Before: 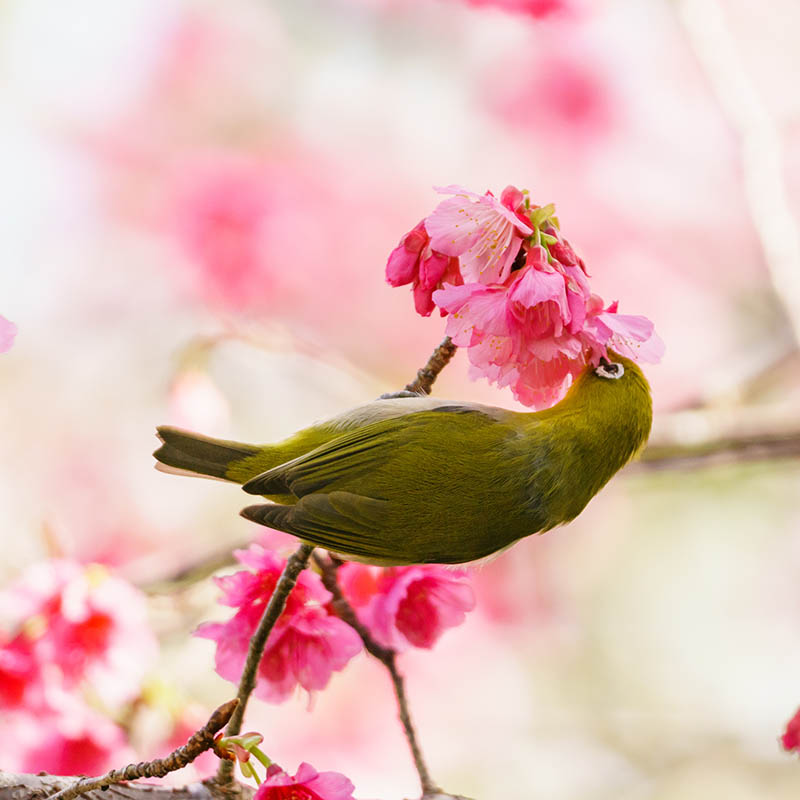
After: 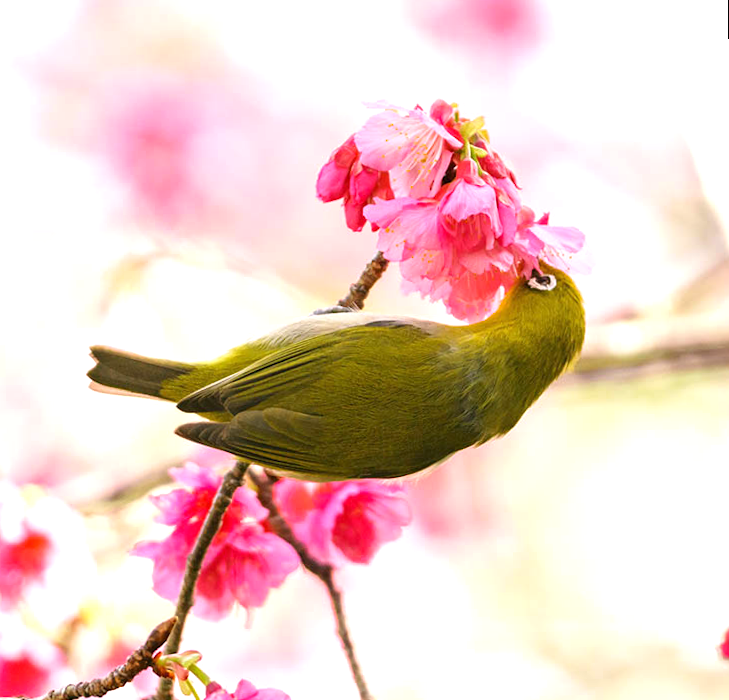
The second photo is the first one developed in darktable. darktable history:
exposure: exposure 0.6 EV, compensate highlight preservation false
crop and rotate: left 8.262%, top 9.226%
rotate and perspective: rotation -1°, crop left 0.011, crop right 0.989, crop top 0.025, crop bottom 0.975
